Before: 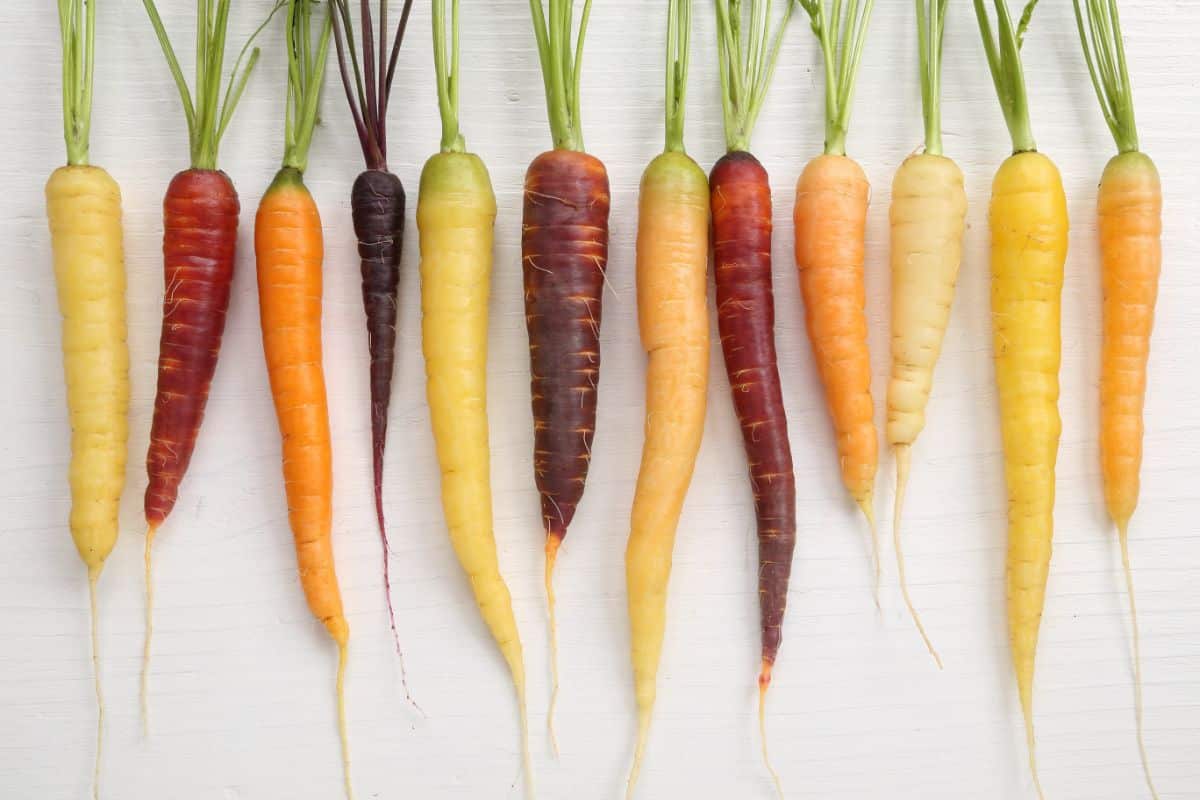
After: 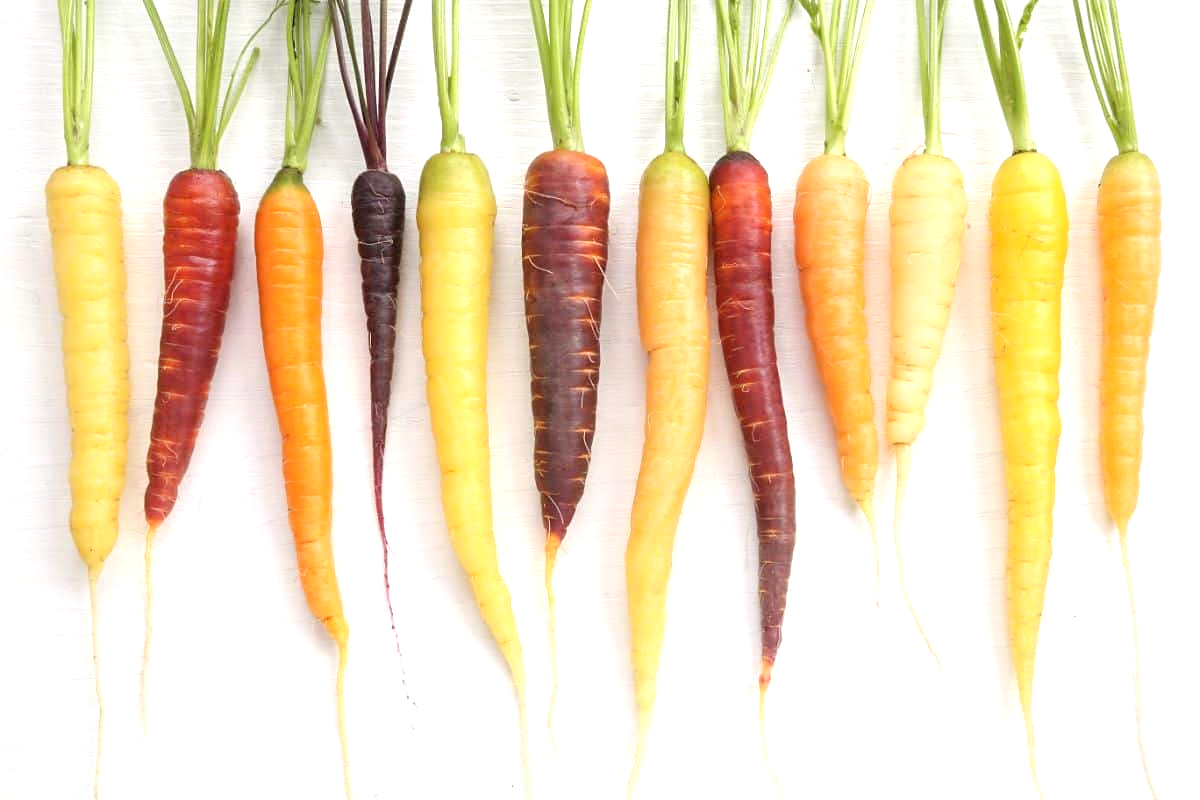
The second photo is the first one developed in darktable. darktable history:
exposure: exposure 0.56 EV, compensate highlight preservation false
contrast brightness saturation: contrast 0.05, brightness 0.065, saturation 0.014
sharpen: amount 0.207
tone equalizer: edges refinement/feathering 500, mask exposure compensation -1.57 EV, preserve details guided filter
